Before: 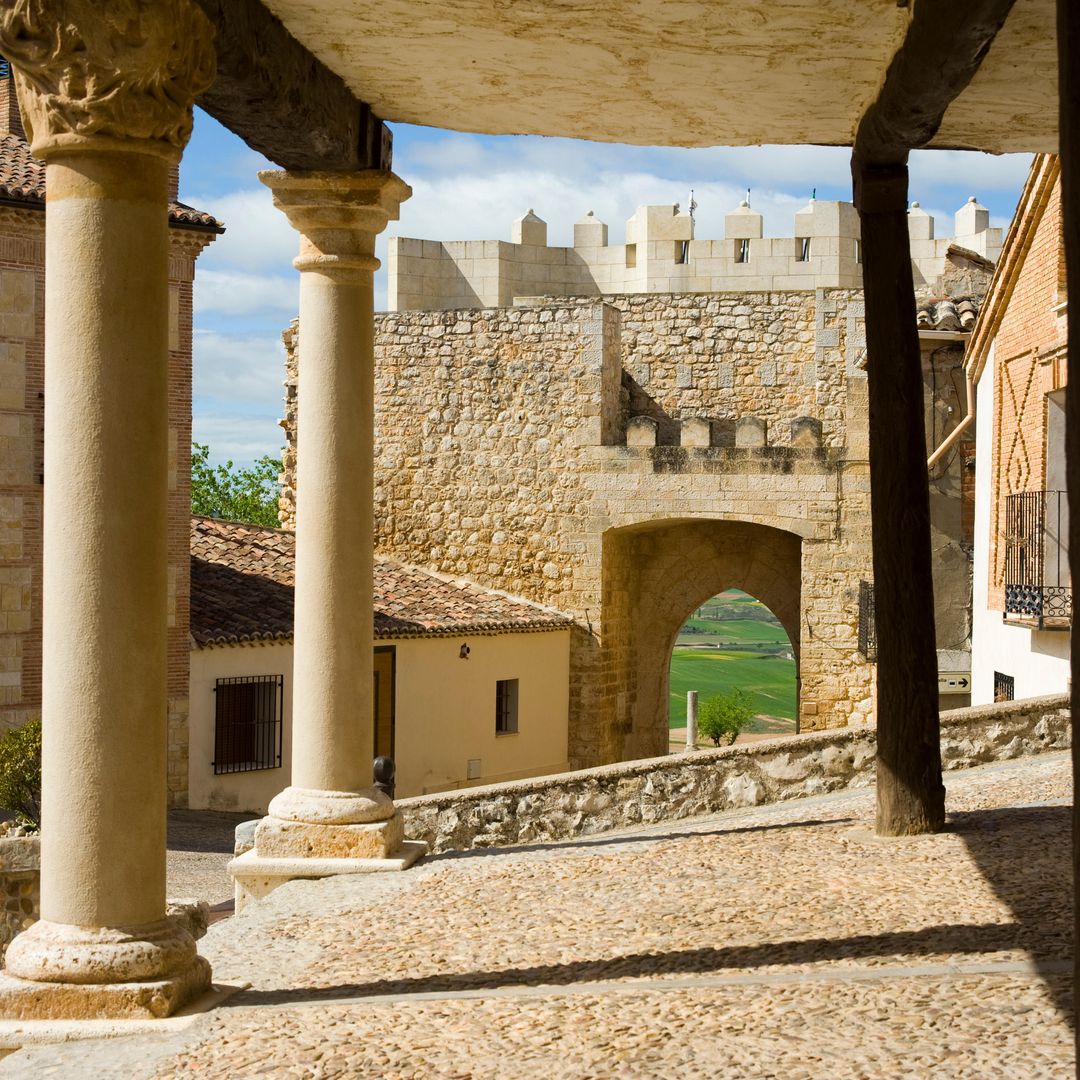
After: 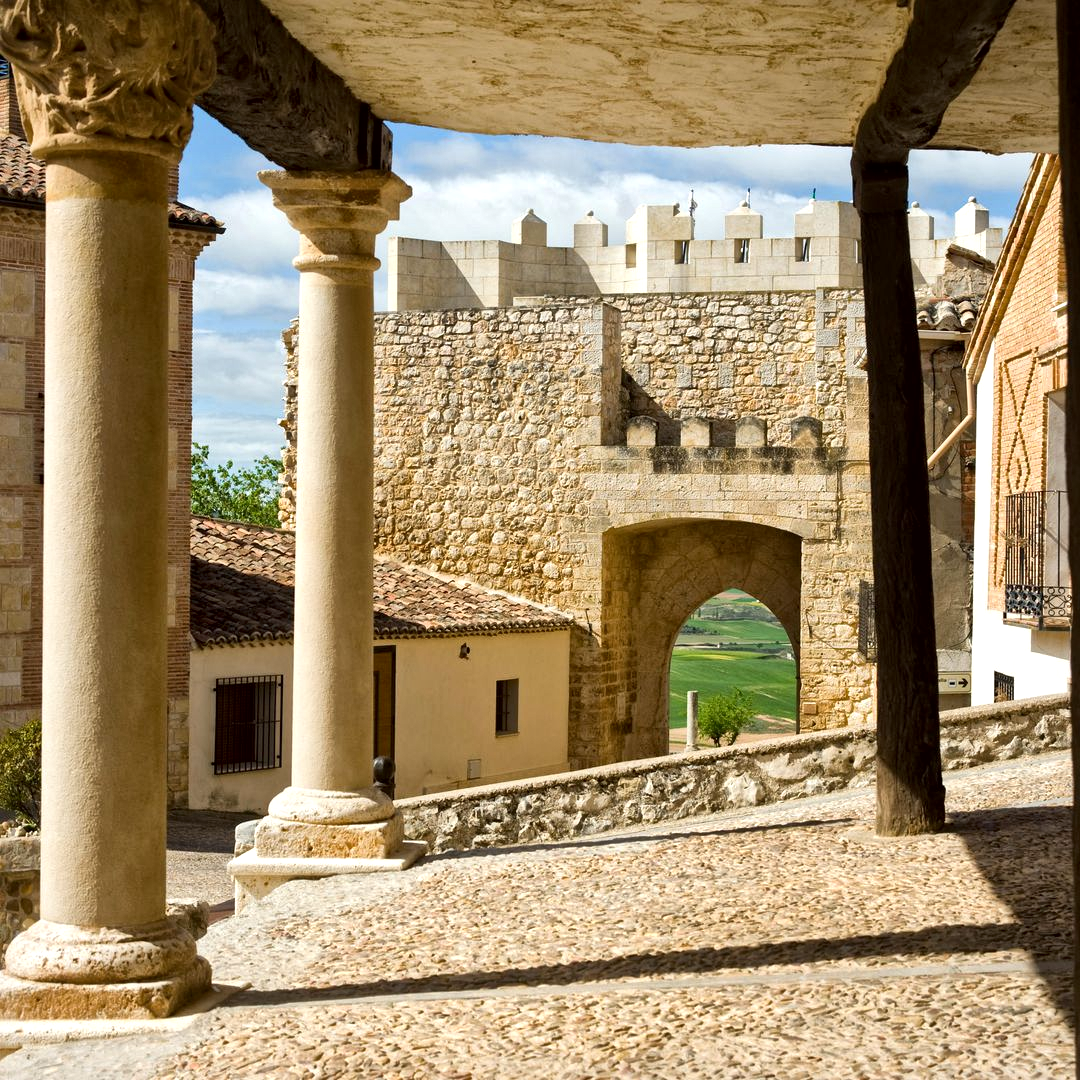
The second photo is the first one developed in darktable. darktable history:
local contrast: mode bilateral grid, contrast 21, coarseness 19, detail 163%, midtone range 0.2
exposure: exposure 0.151 EV, compensate highlight preservation false
